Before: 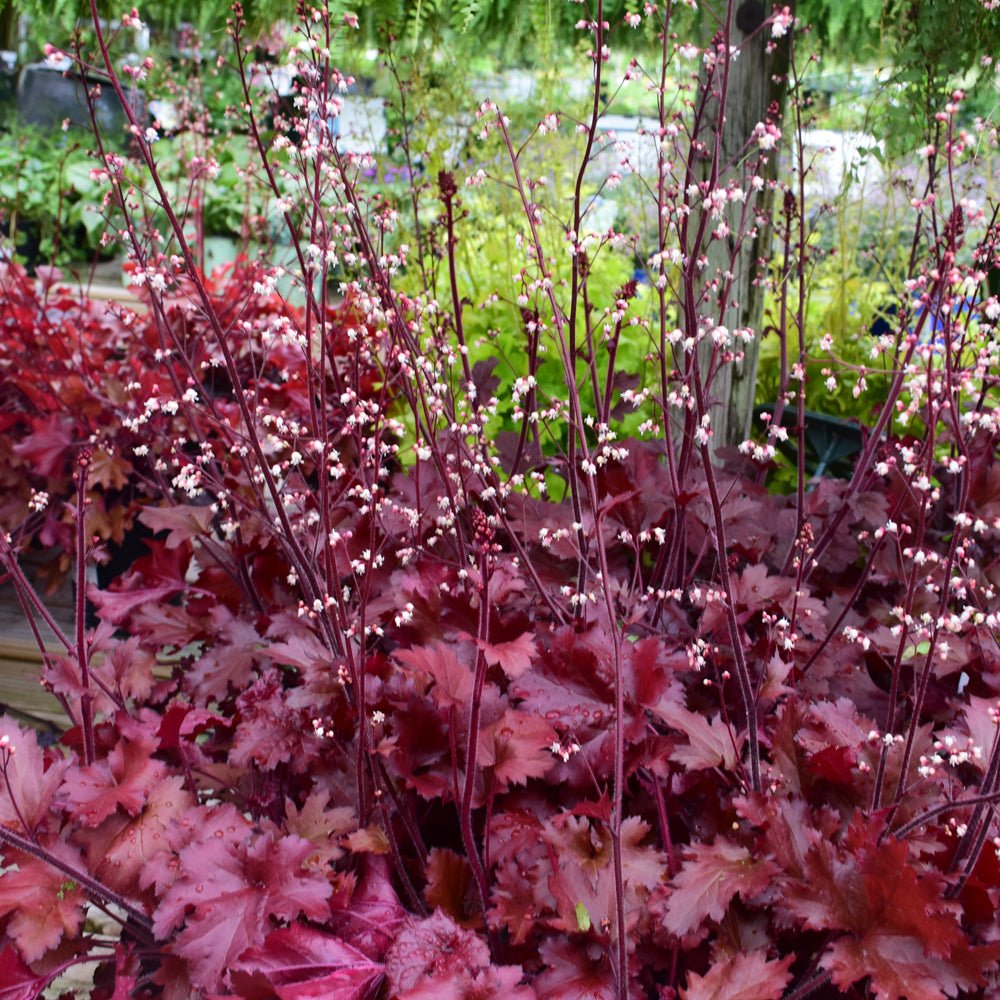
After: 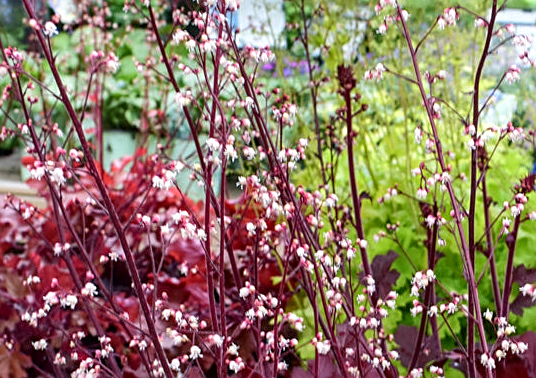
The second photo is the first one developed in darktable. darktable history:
local contrast: on, module defaults
crop: left 10.121%, top 10.631%, right 36.218%, bottom 51.526%
sharpen: on, module defaults
